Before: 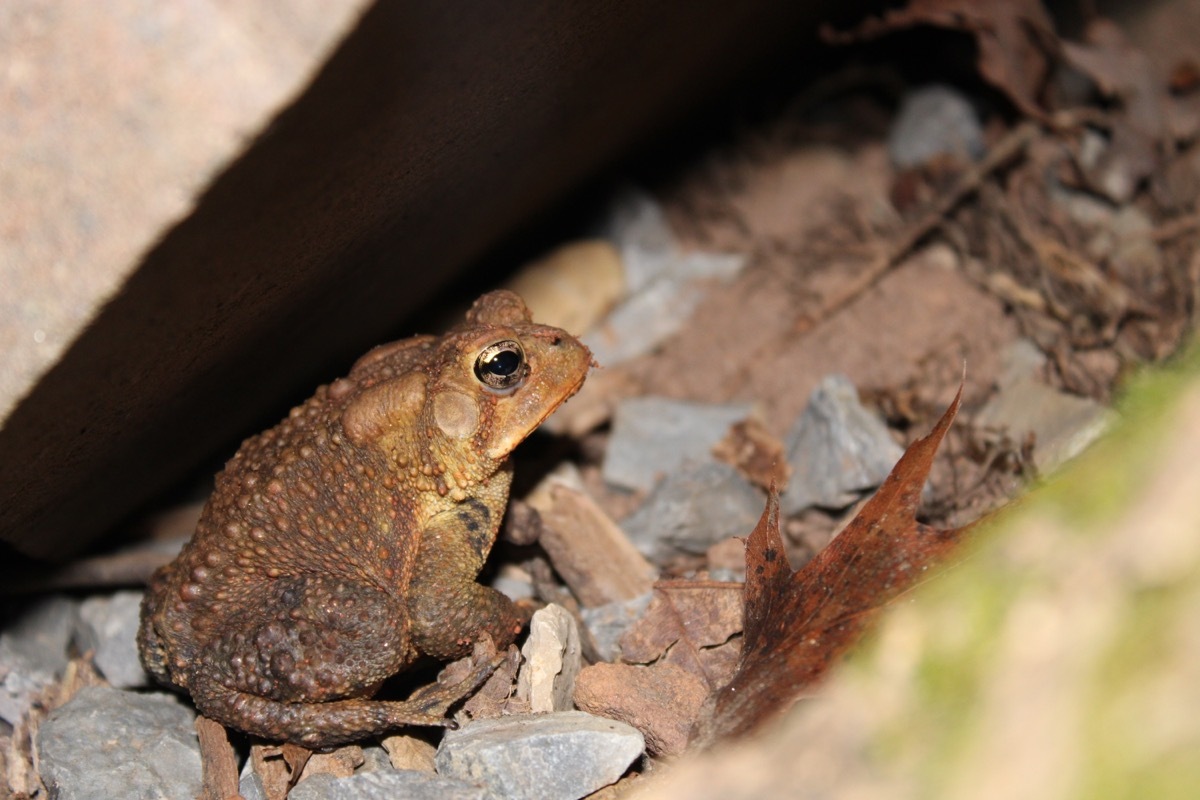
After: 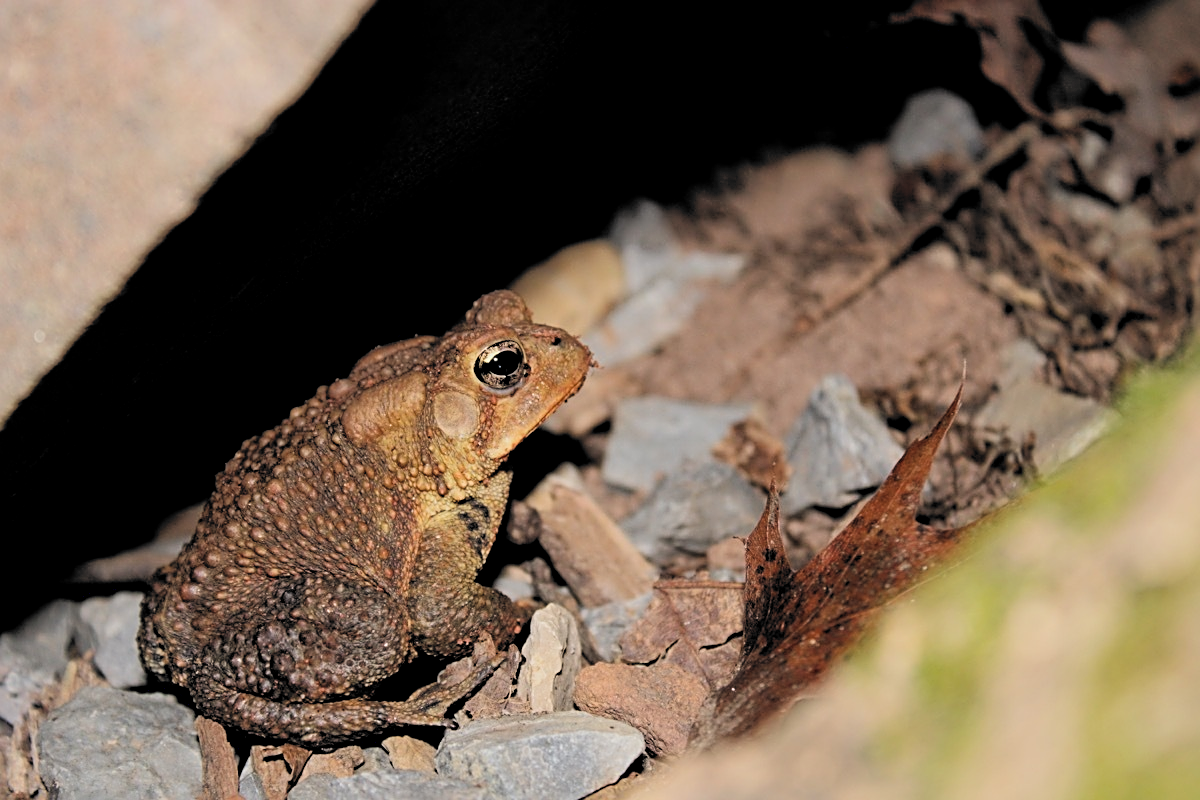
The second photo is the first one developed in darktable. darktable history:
local contrast: highlights 106%, shadows 103%, detail 119%, midtone range 0.2
sharpen: radius 2.545, amount 0.638
filmic rgb: black relative exposure -5.05 EV, white relative exposure 3.96 EV, hardness 2.88, contrast 1.3, highlights saturation mix -28.81%, color science v6 (2022)
shadows and highlights: shadows color adjustment 97.67%
